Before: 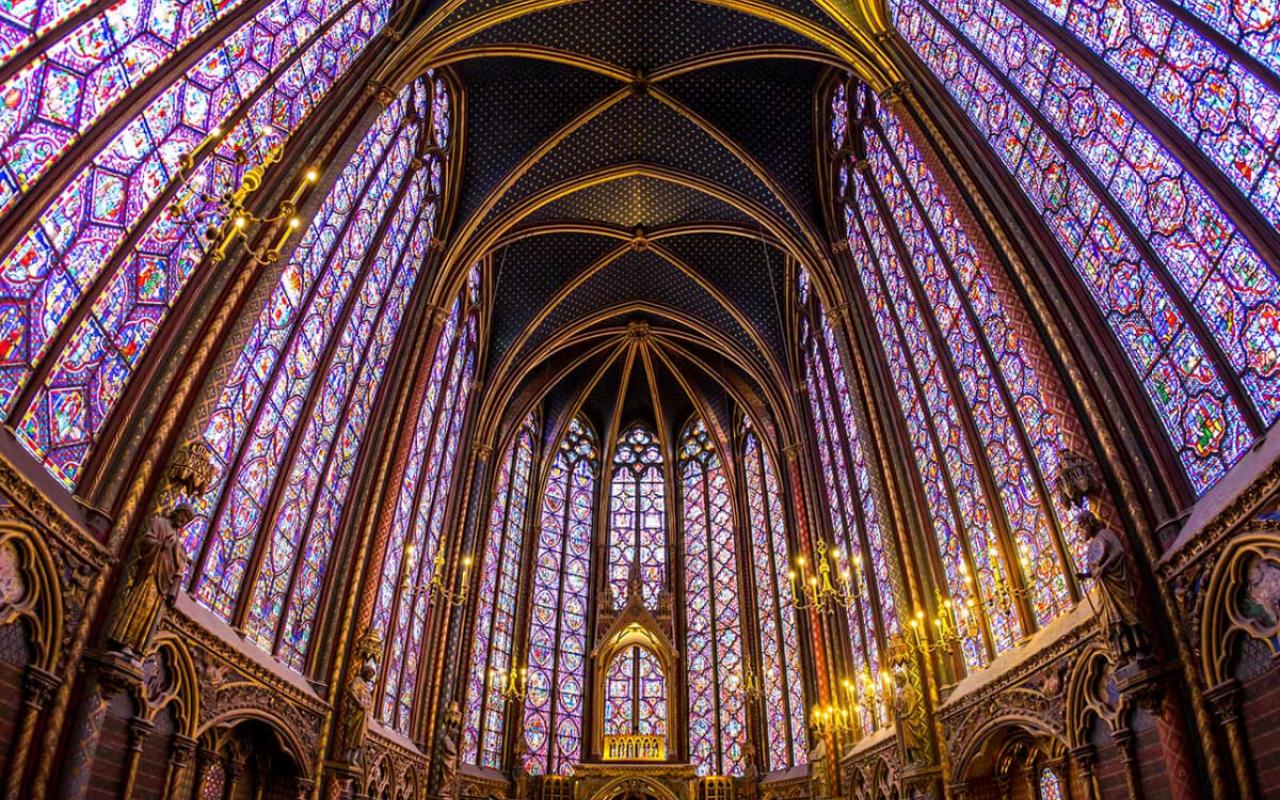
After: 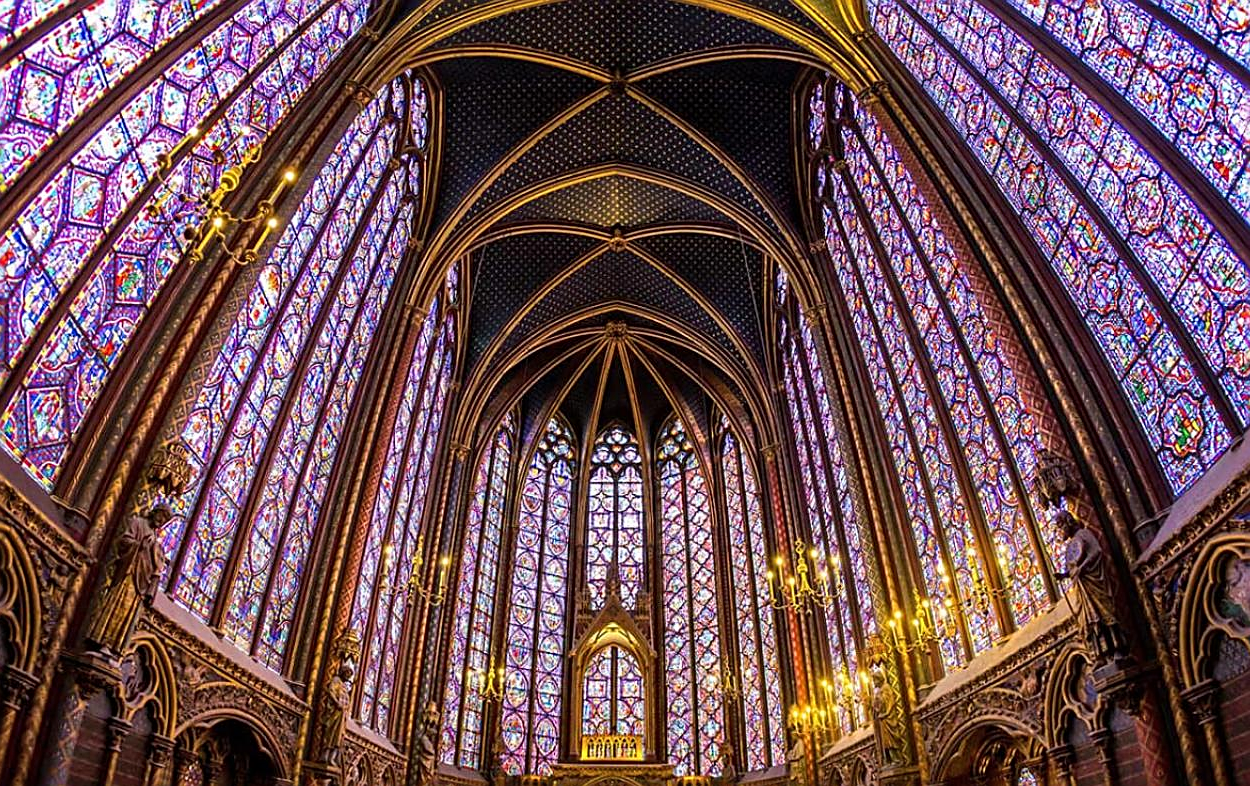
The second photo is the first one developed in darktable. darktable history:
shadows and highlights: shadows 29.62, highlights -30.32, low approximation 0.01, soften with gaussian
sharpen: amount 0.583
crop and rotate: left 1.721%, right 0.597%, bottom 1.686%
